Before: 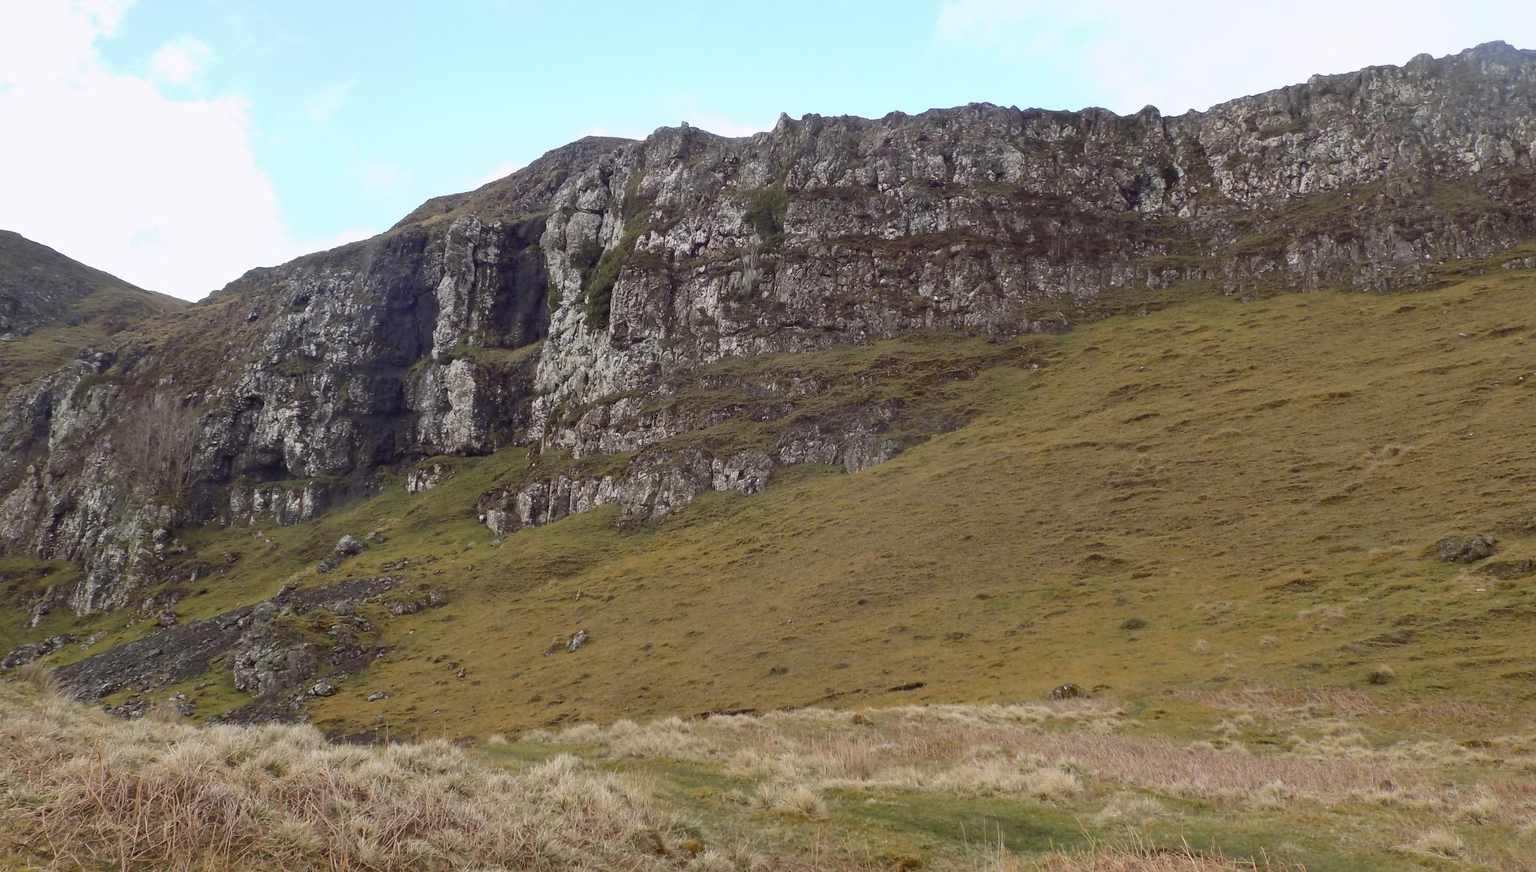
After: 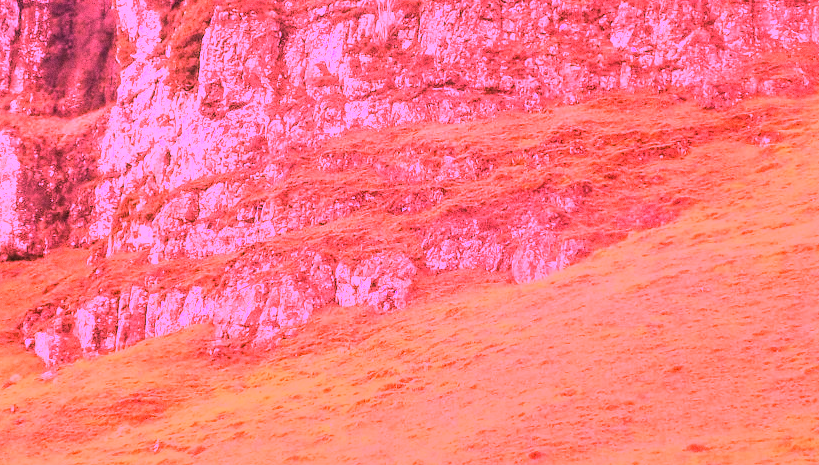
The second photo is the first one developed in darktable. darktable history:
crop: left 30%, top 30%, right 30%, bottom 30%
white balance: red 4.26, blue 1.802
local contrast: on, module defaults
exposure: exposure 0.191 EV, compensate highlight preservation false
color balance rgb: shadows lift › chroma 11.71%, shadows lift › hue 133.46°, power › chroma 2.15%, power › hue 166.83°, highlights gain › chroma 4%, highlights gain › hue 200.2°, perceptual saturation grading › global saturation 18.05%
grain: coarseness 0.09 ISO
color correction: highlights a* 10.21, highlights b* 9.79, shadows a* 8.61, shadows b* 7.88, saturation 0.8
